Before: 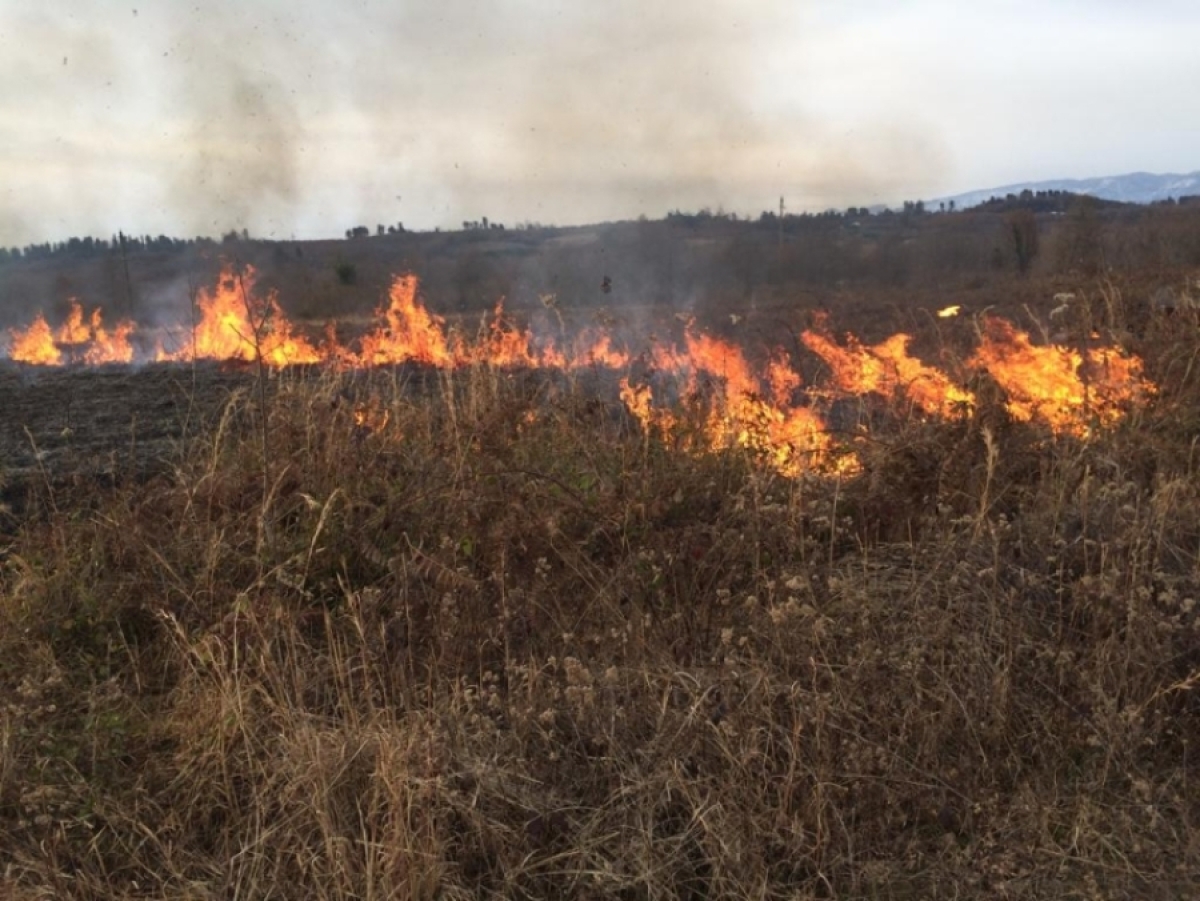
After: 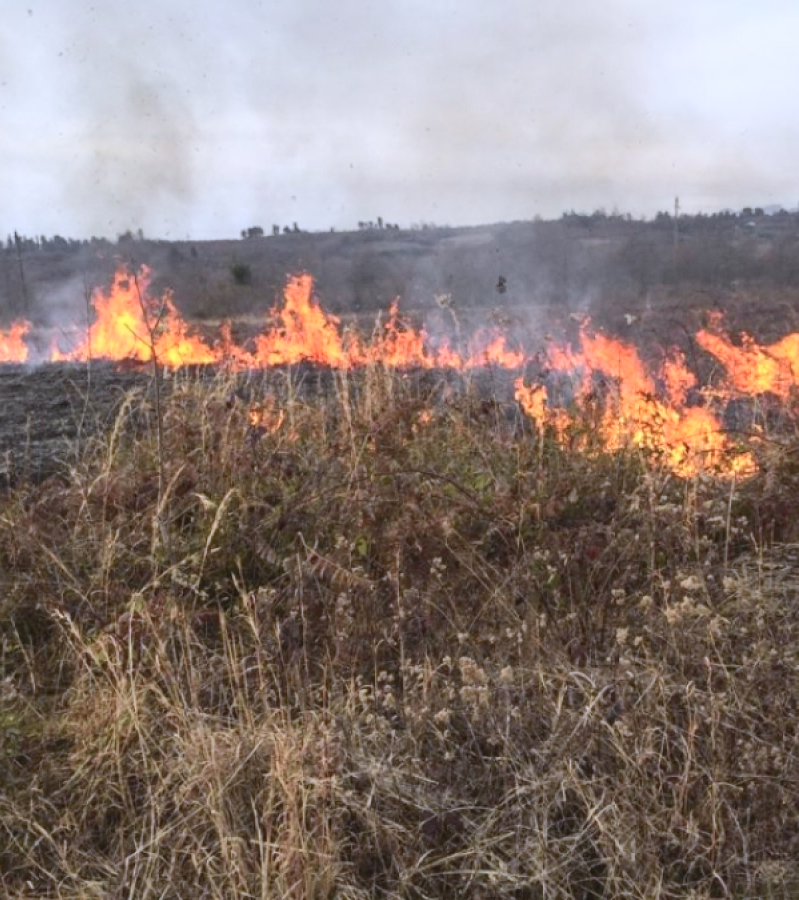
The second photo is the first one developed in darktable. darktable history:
tone curve: curves: ch0 [(0, 0) (0.239, 0.248) (0.508, 0.606) (0.828, 0.878) (1, 1)]; ch1 [(0, 0) (0.401, 0.42) (0.442, 0.47) (0.492, 0.498) (0.511, 0.516) (0.555, 0.586) (0.681, 0.739) (1, 1)]; ch2 [(0, 0) (0.411, 0.433) (0.5, 0.504) (0.545, 0.574) (1, 1)], color space Lab, independent channels, preserve colors none
contrast brightness saturation: contrast -0.15, brightness 0.05, saturation -0.12
white balance: red 0.948, green 1.02, blue 1.176
crop and rotate: left 8.786%, right 24.548%
local contrast: detail 130%
